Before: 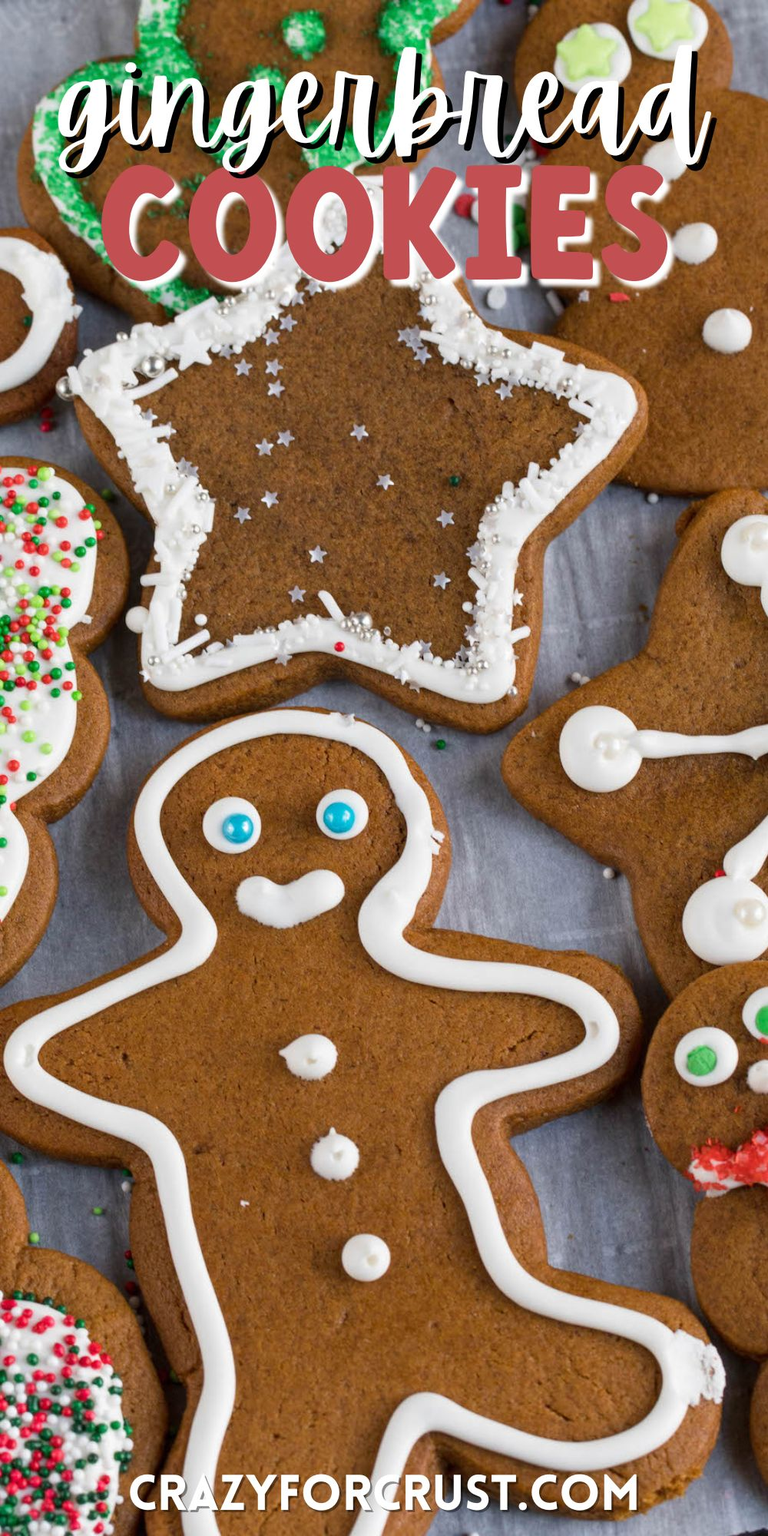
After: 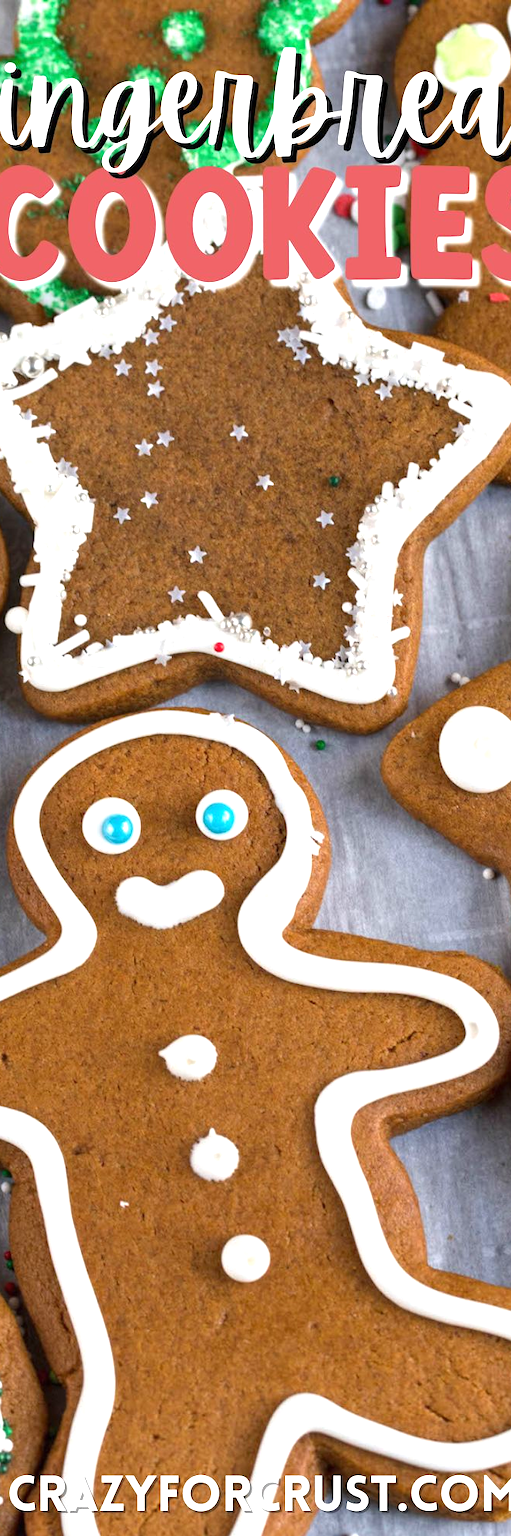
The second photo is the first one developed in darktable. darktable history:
exposure: black level correction 0, exposure 0.7 EV, compensate exposure bias true, compensate highlight preservation false
crop and rotate: left 15.754%, right 17.579%
